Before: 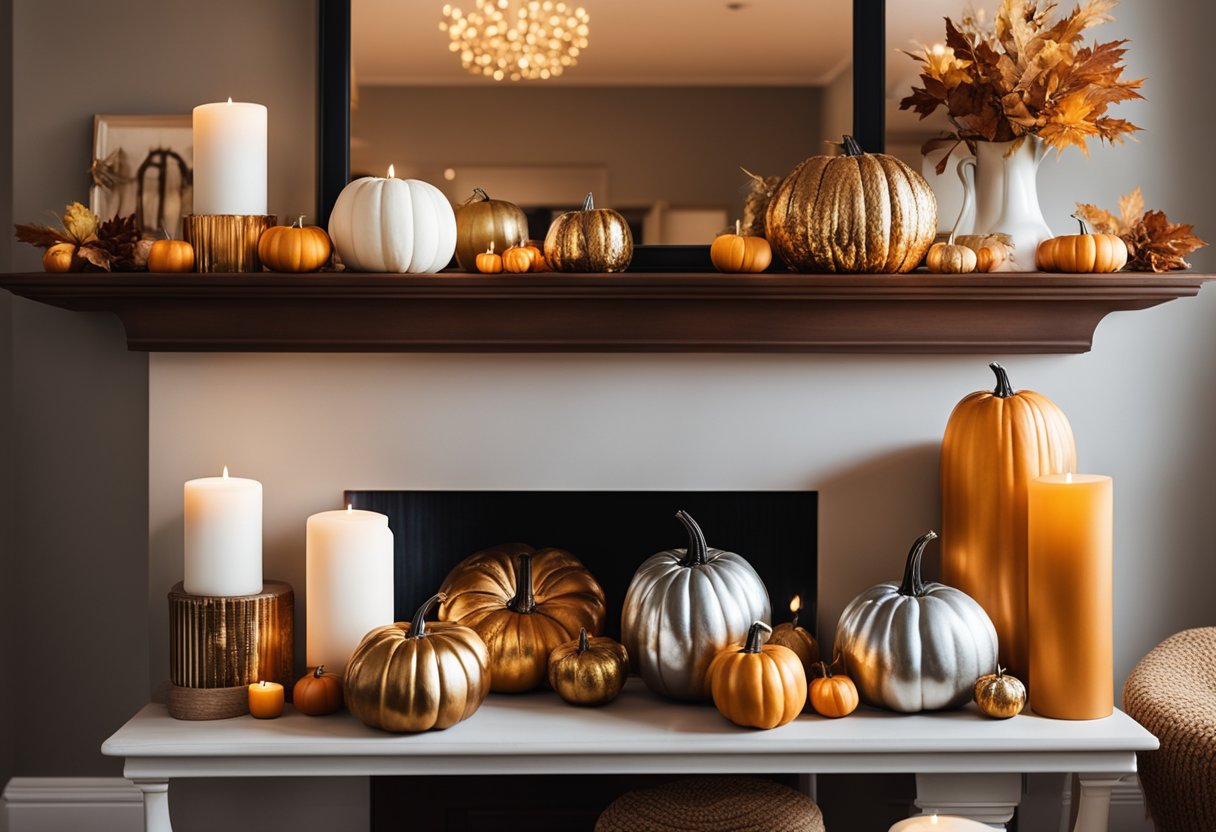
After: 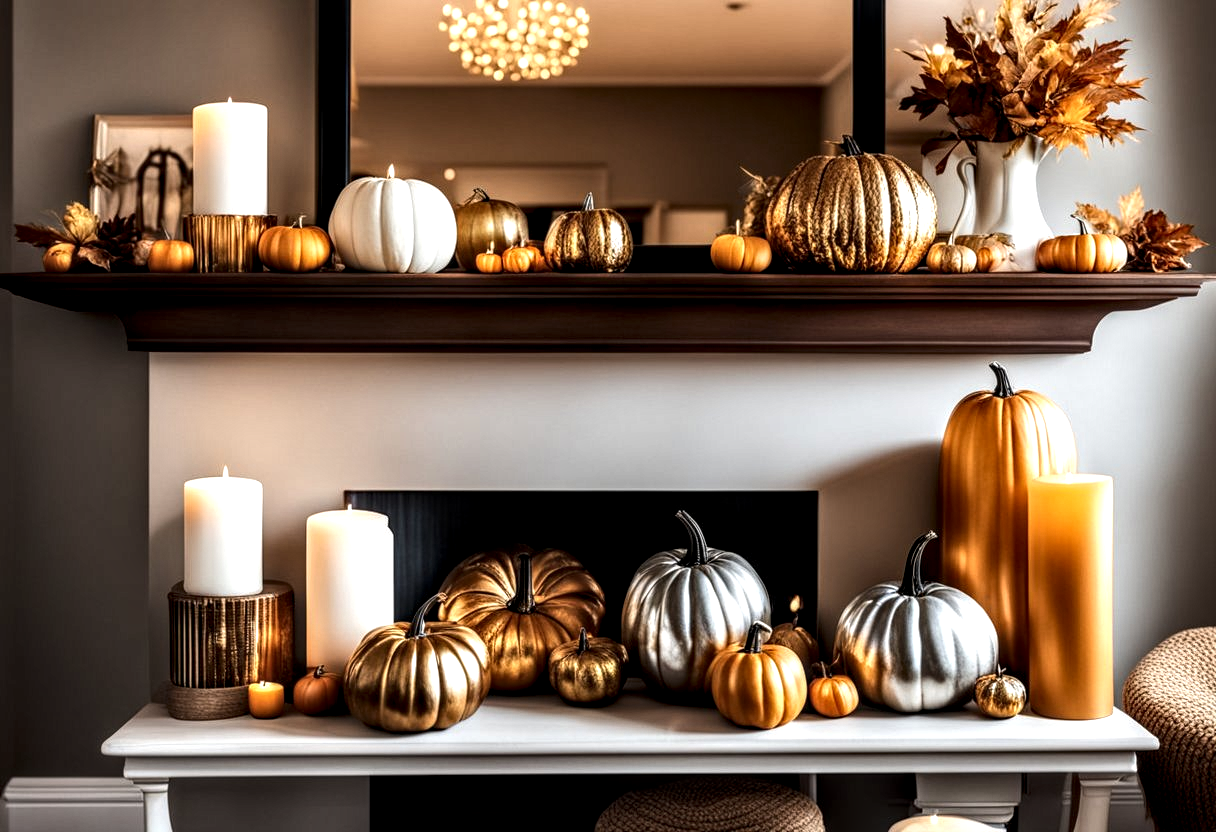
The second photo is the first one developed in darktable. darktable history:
local contrast: highlights 17%, detail 185%
tone equalizer: -8 EV -0.456 EV, -7 EV -0.358 EV, -6 EV -0.326 EV, -5 EV -0.213 EV, -3 EV 0.216 EV, -2 EV 0.344 EV, -1 EV 0.391 EV, +0 EV 0.409 EV, edges refinement/feathering 500, mask exposure compensation -1.57 EV, preserve details no
